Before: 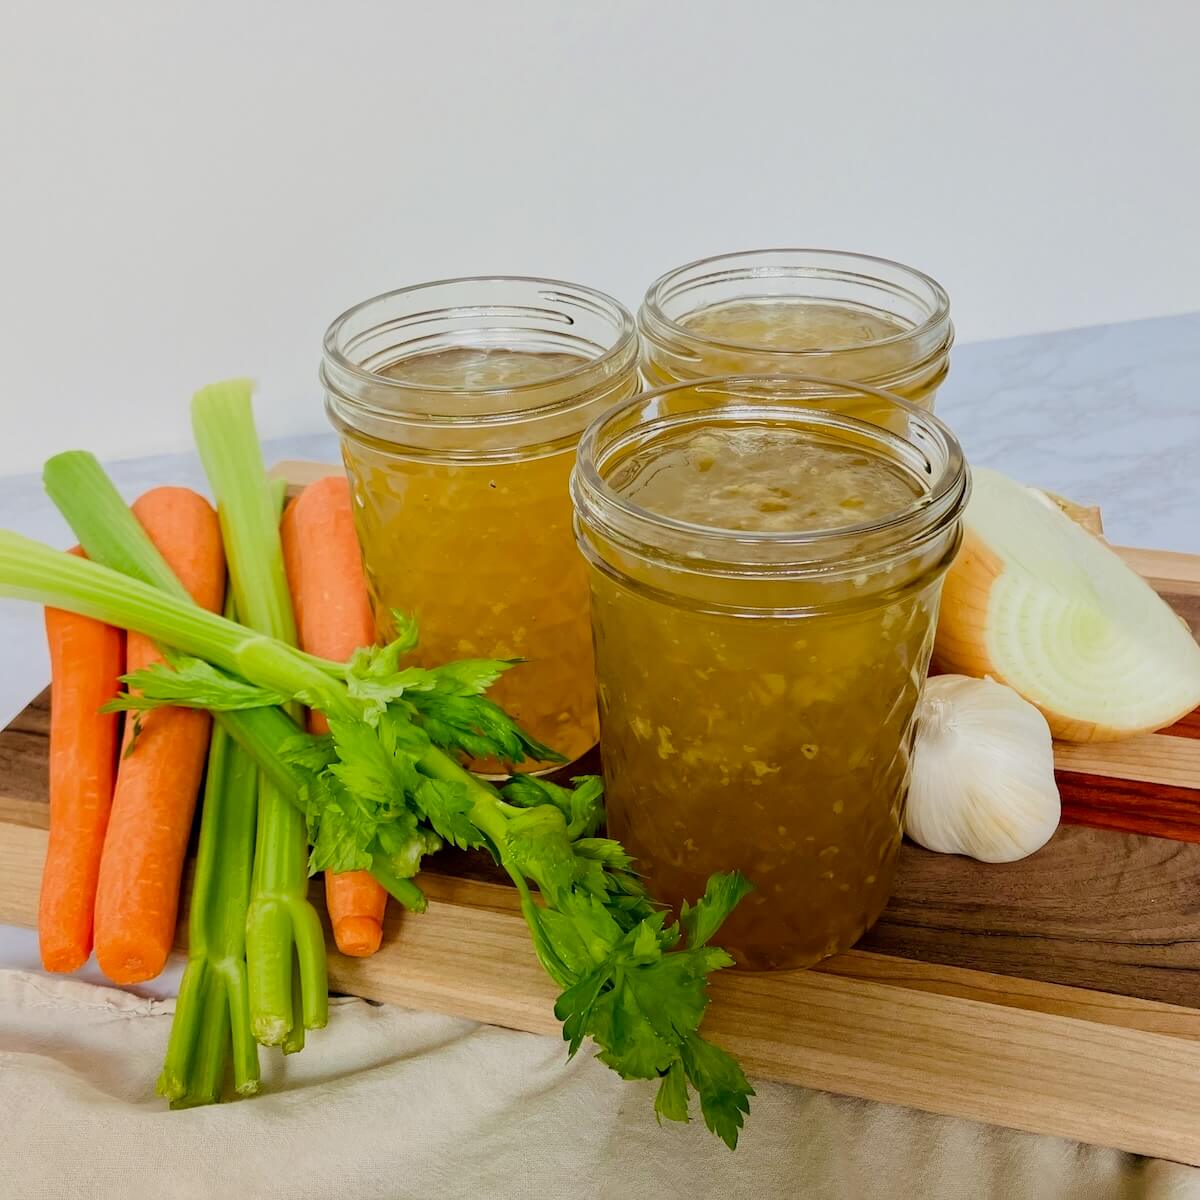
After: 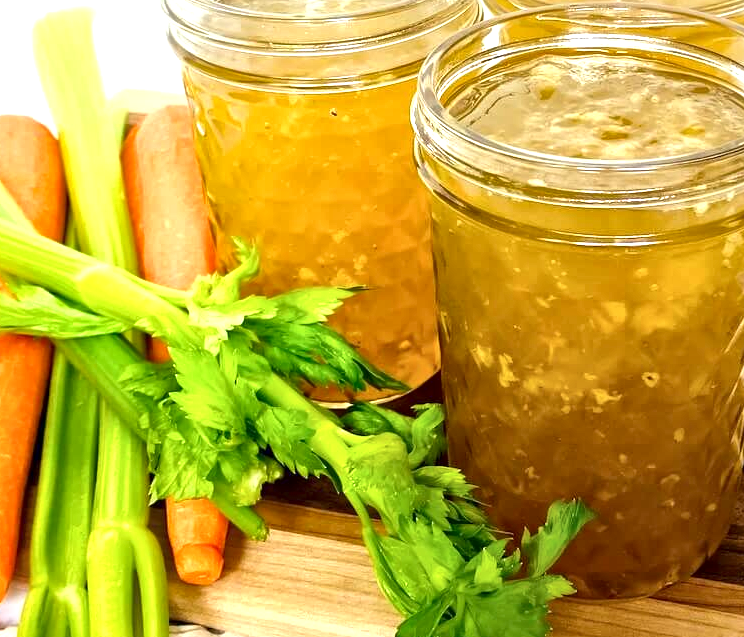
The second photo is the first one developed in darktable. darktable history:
local contrast: mode bilateral grid, contrast 20, coarseness 49, detail 171%, midtone range 0.2
exposure: black level correction 0, exposure 1.2 EV, compensate highlight preservation false
crop: left 13.281%, top 31.061%, right 24.681%, bottom 15.82%
